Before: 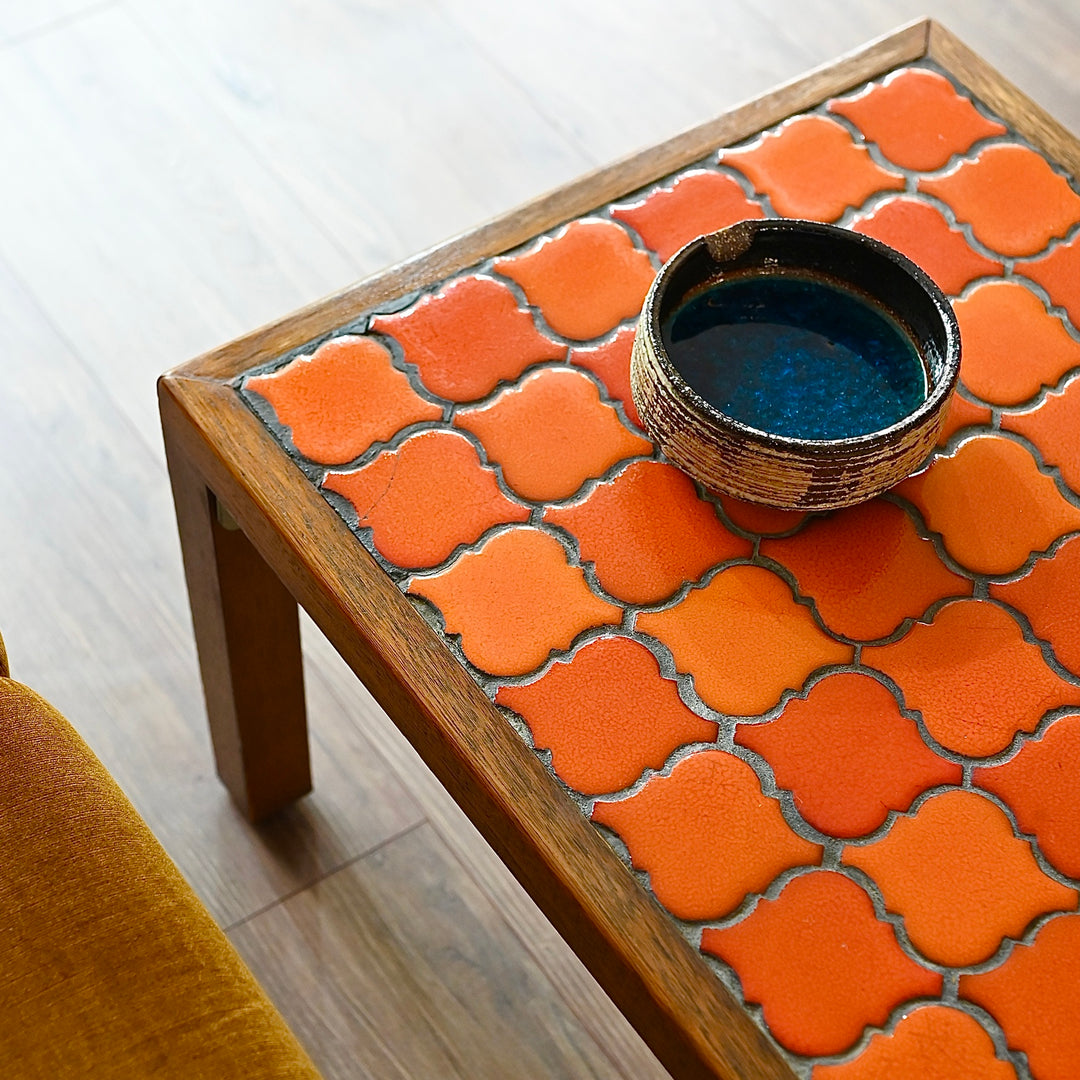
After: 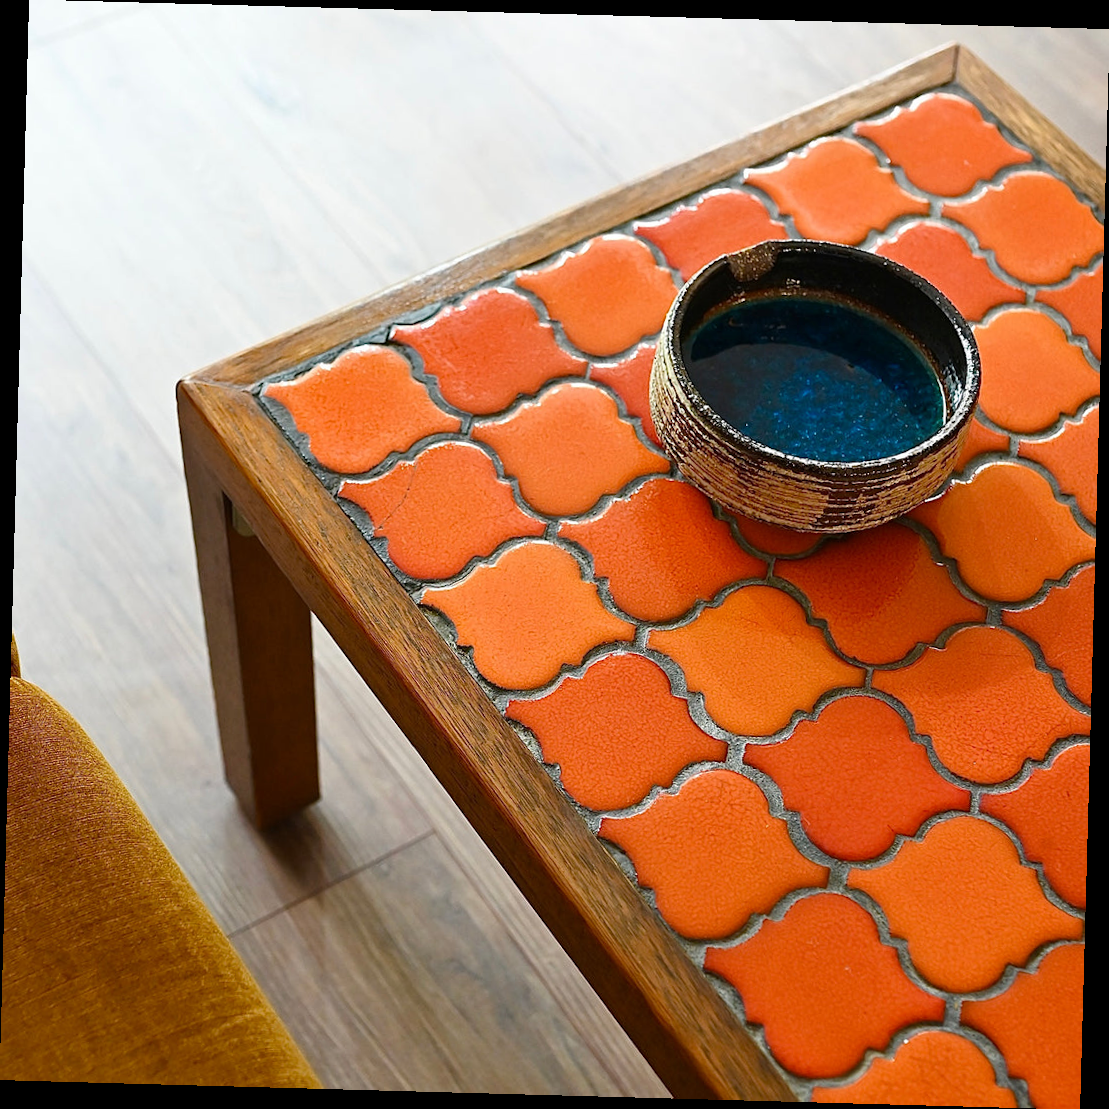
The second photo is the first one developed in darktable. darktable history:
crop and rotate: angle -1.57°
